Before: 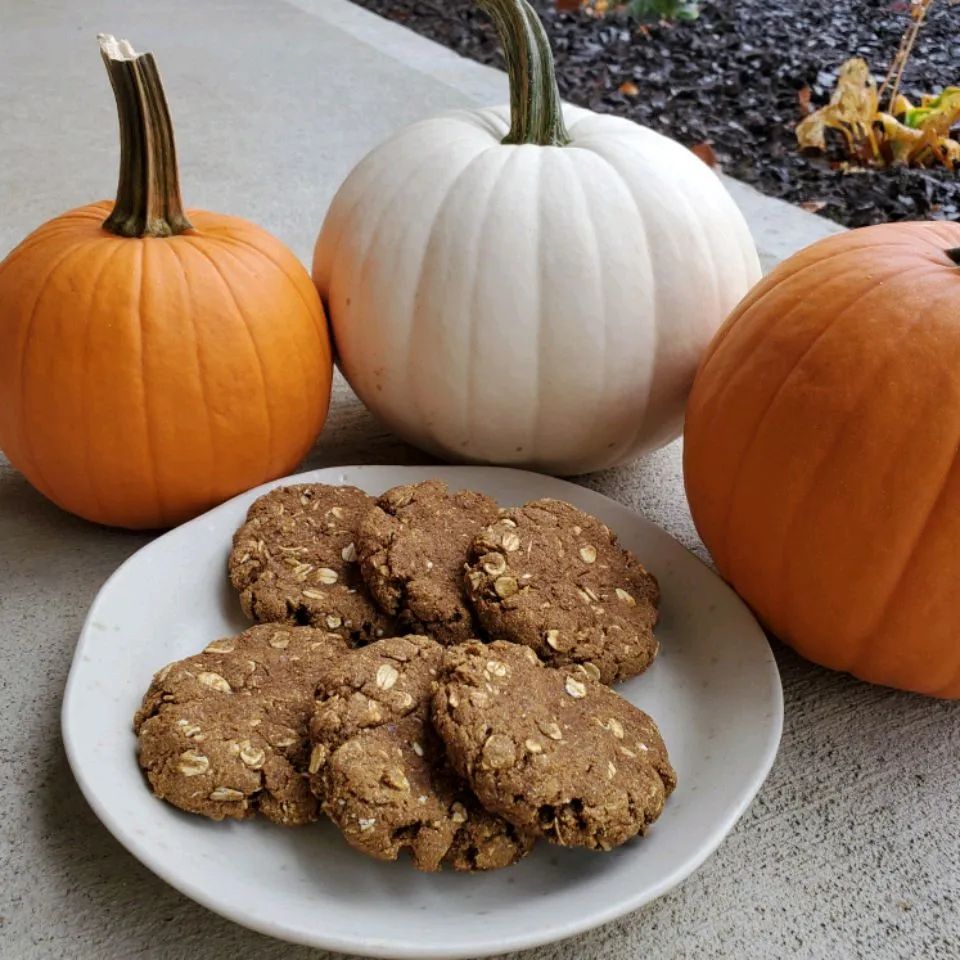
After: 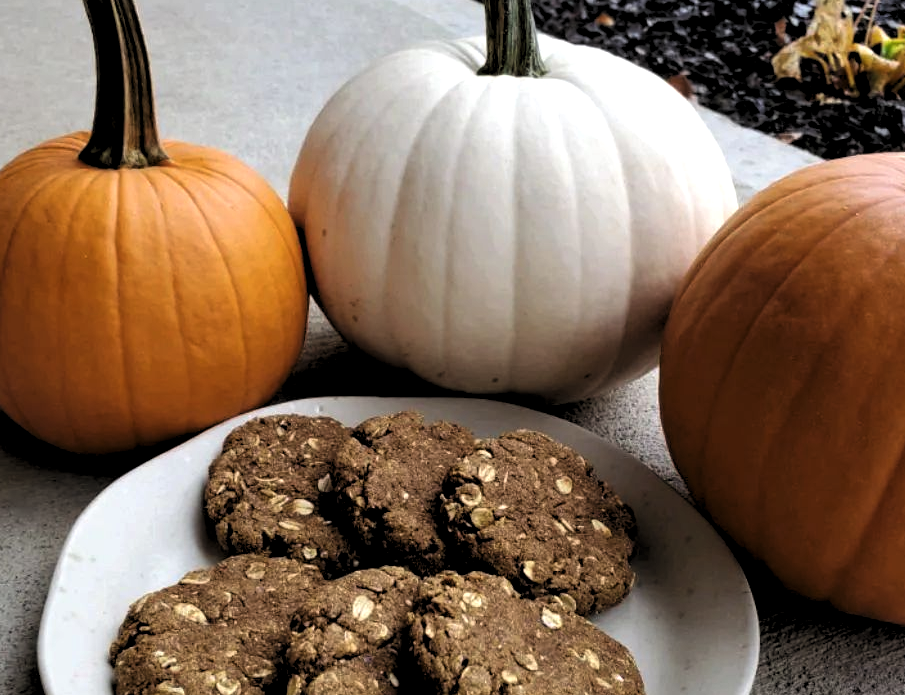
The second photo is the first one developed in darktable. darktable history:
levels: levels [0.182, 0.542, 0.902]
crop: left 2.572%, top 7.195%, right 3.115%, bottom 20.35%
